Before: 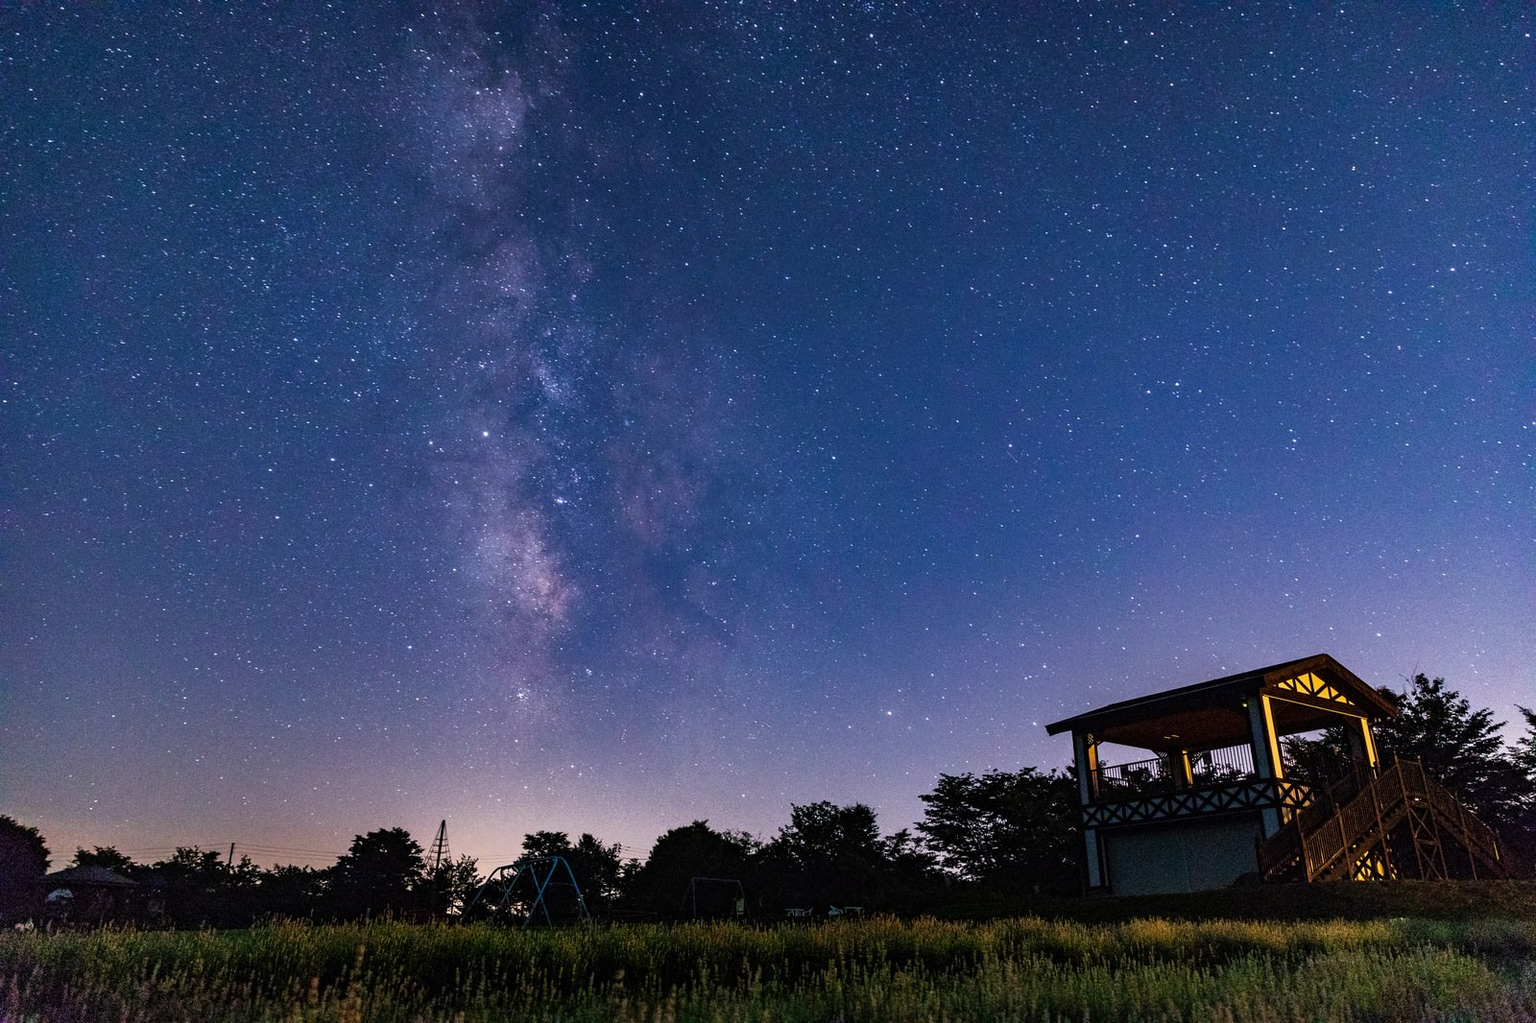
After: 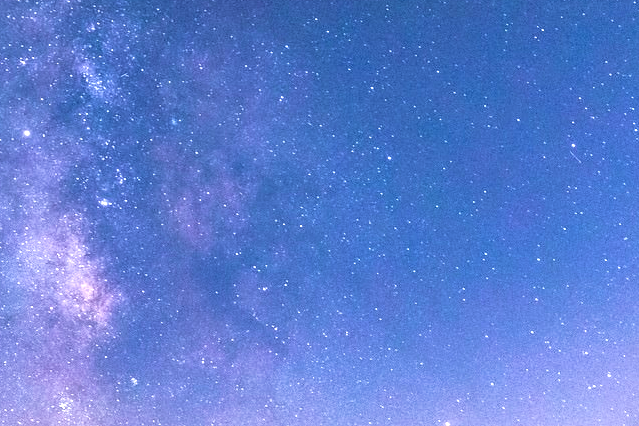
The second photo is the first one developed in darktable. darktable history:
exposure: black level correction 0, exposure 1.388 EV, compensate exposure bias true, compensate highlight preservation false
crop: left 30%, top 30%, right 30%, bottom 30%
velvia: on, module defaults
white balance: emerald 1
